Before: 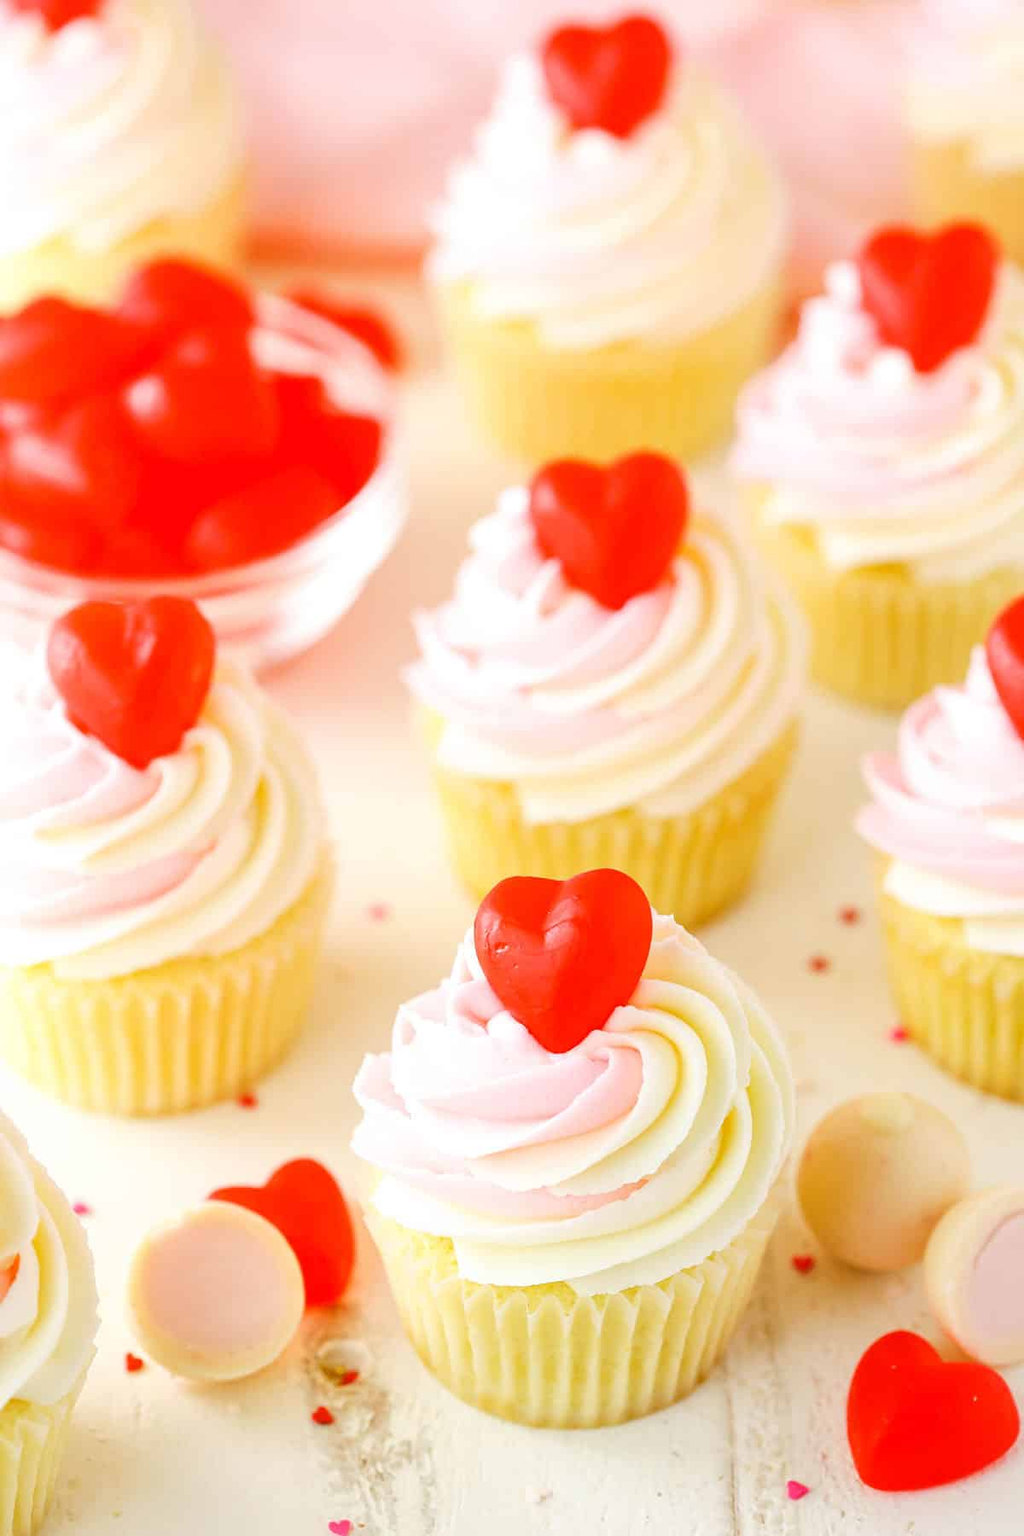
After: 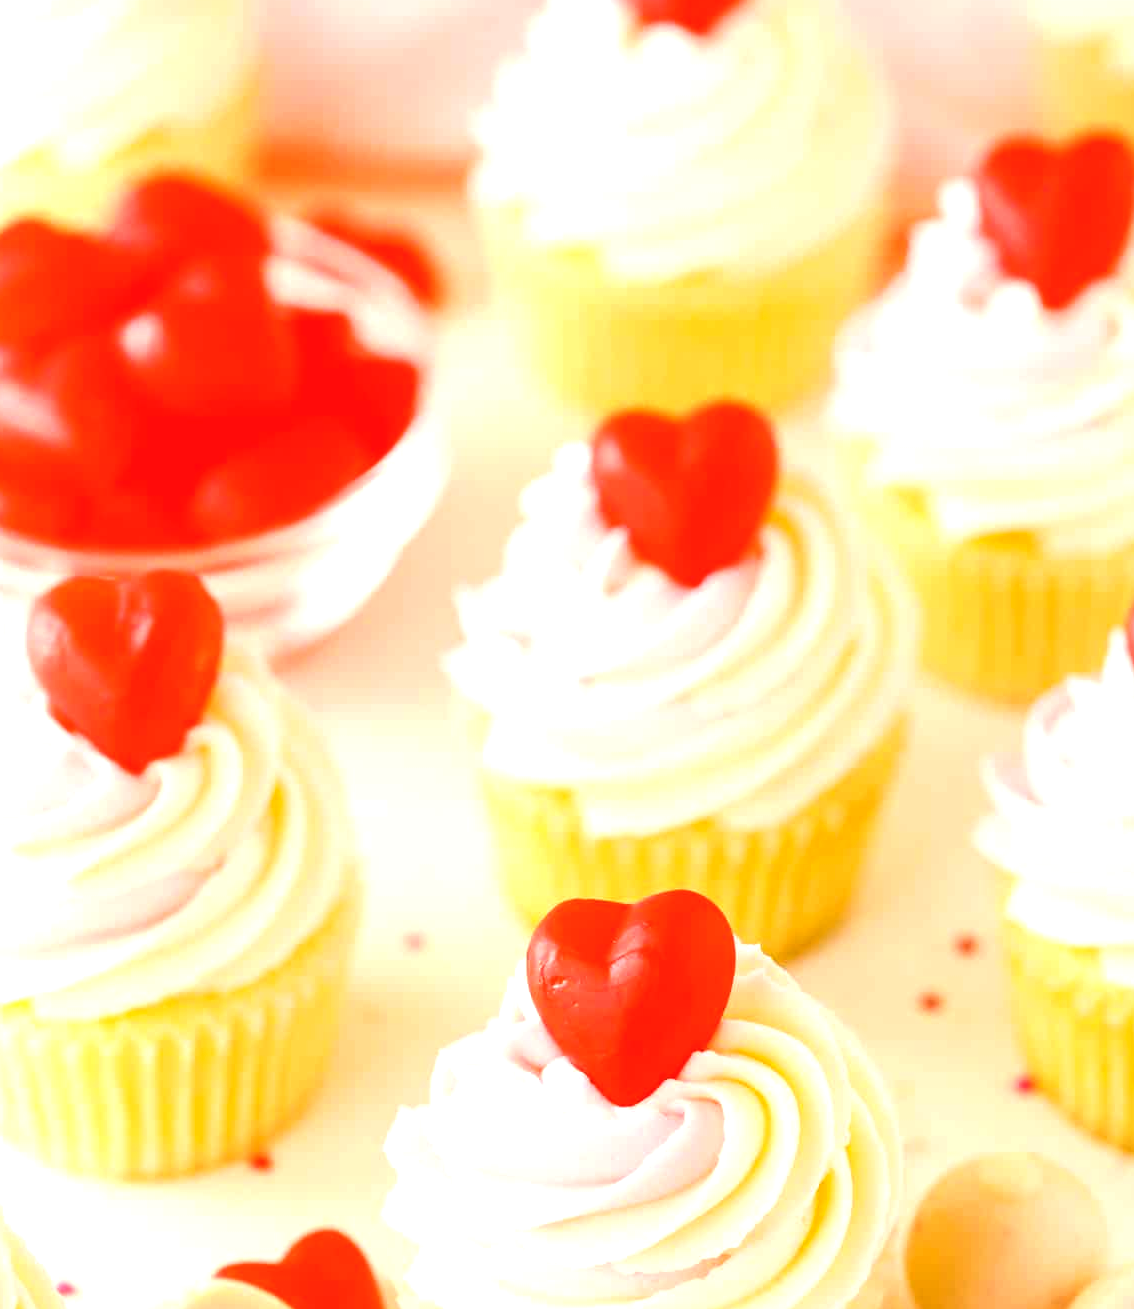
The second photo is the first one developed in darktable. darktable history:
crop: left 2.458%, top 7.112%, right 3.014%, bottom 20.123%
color balance rgb: shadows lift › hue 86.16°, highlights gain › chroma 2.931%, highlights gain › hue 61.55°, perceptual saturation grading › global saturation 0.156%, perceptual brilliance grading › global brilliance 12.409%
